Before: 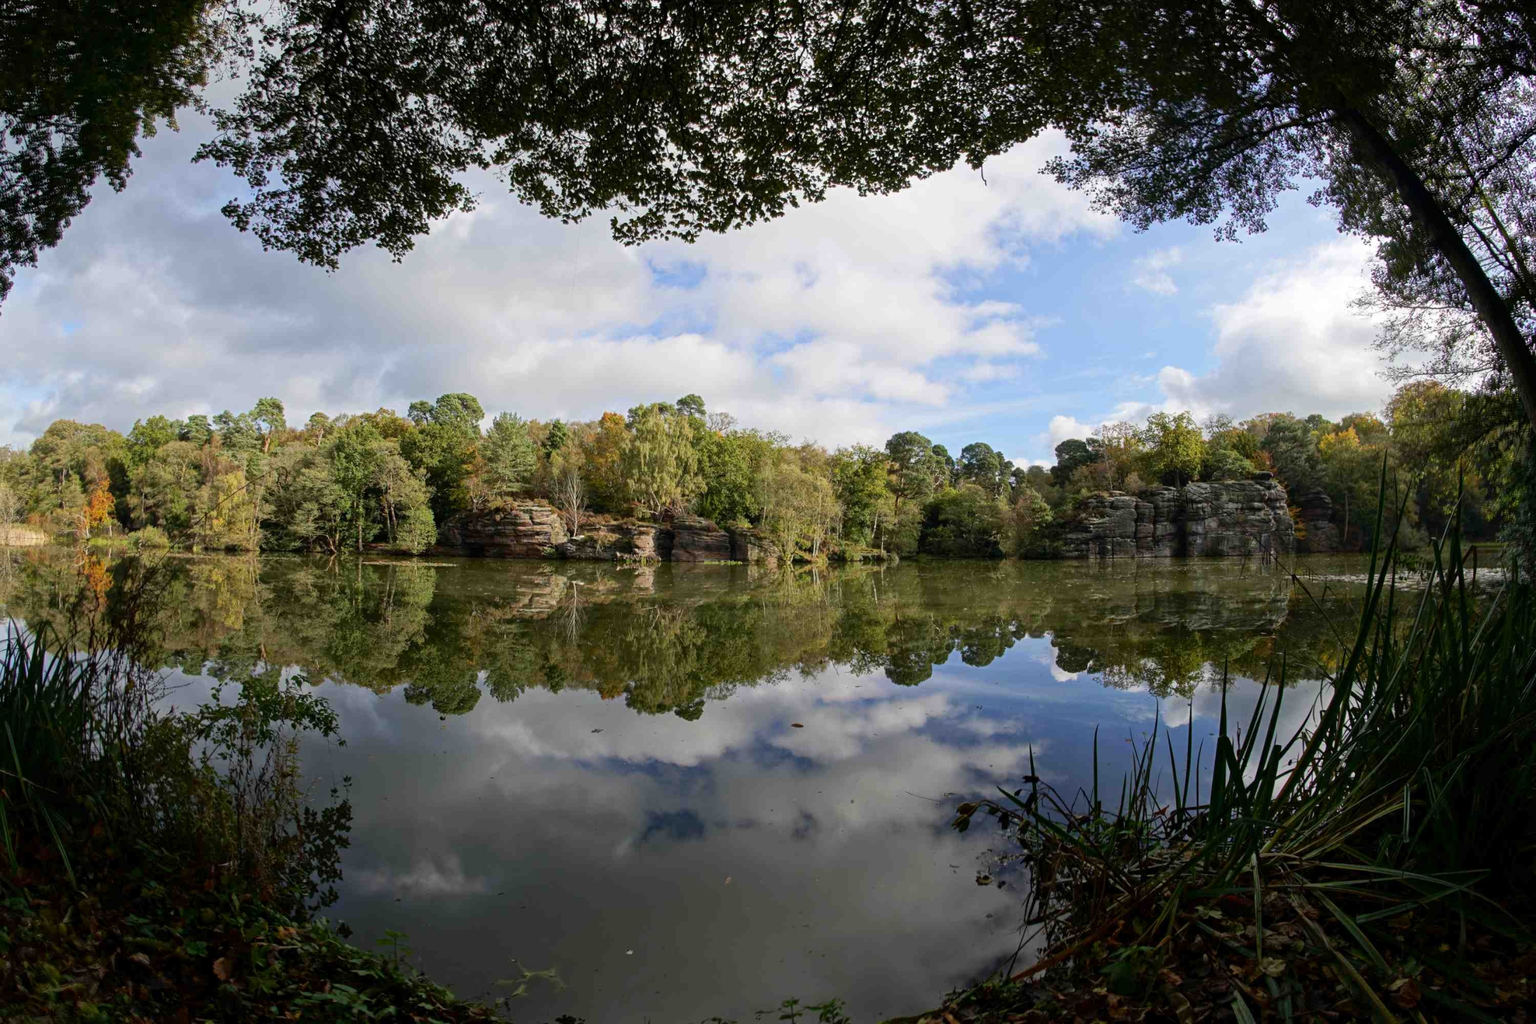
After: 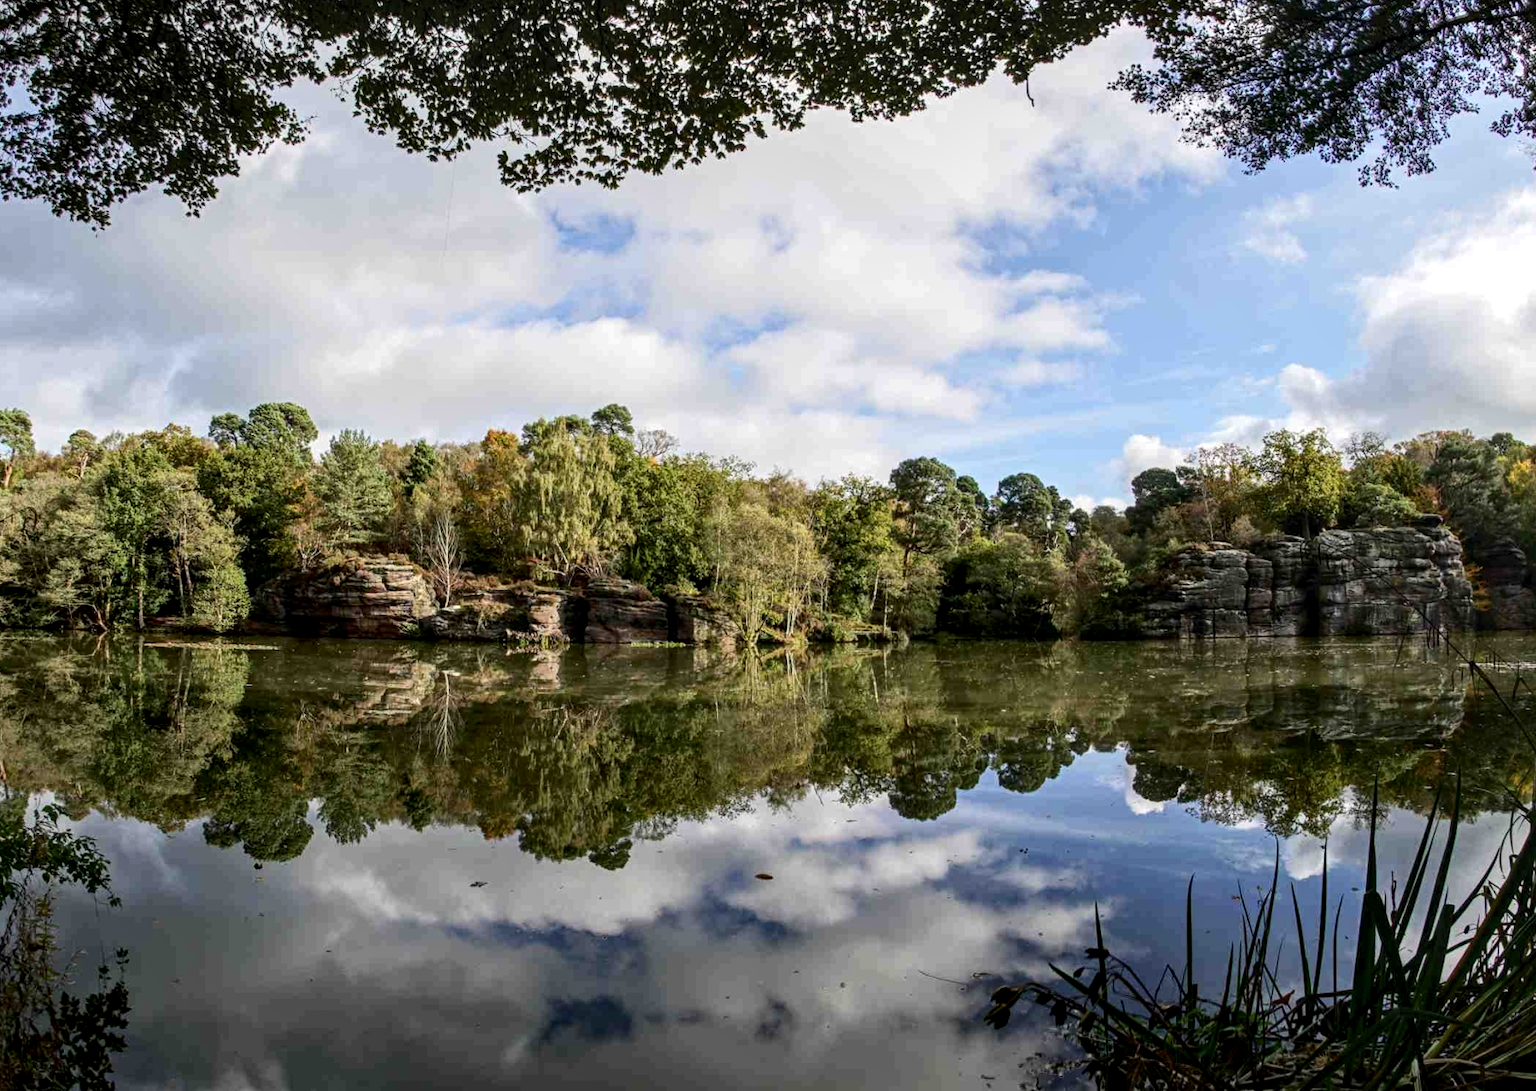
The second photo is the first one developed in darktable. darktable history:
crop and rotate: left 17.032%, top 10.892%, right 12.85%, bottom 14.373%
tone curve: curves: ch0 [(0, 0) (0.003, 0.005) (0.011, 0.021) (0.025, 0.042) (0.044, 0.065) (0.069, 0.074) (0.1, 0.092) (0.136, 0.123) (0.177, 0.159) (0.224, 0.2) (0.277, 0.252) (0.335, 0.32) (0.399, 0.392) (0.468, 0.468) (0.543, 0.549) (0.623, 0.638) (0.709, 0.721) (0.801, 0.812) (0.898, 0.896) (1, 1)], color space Lab, independent channels
local contrast: detail 150%
